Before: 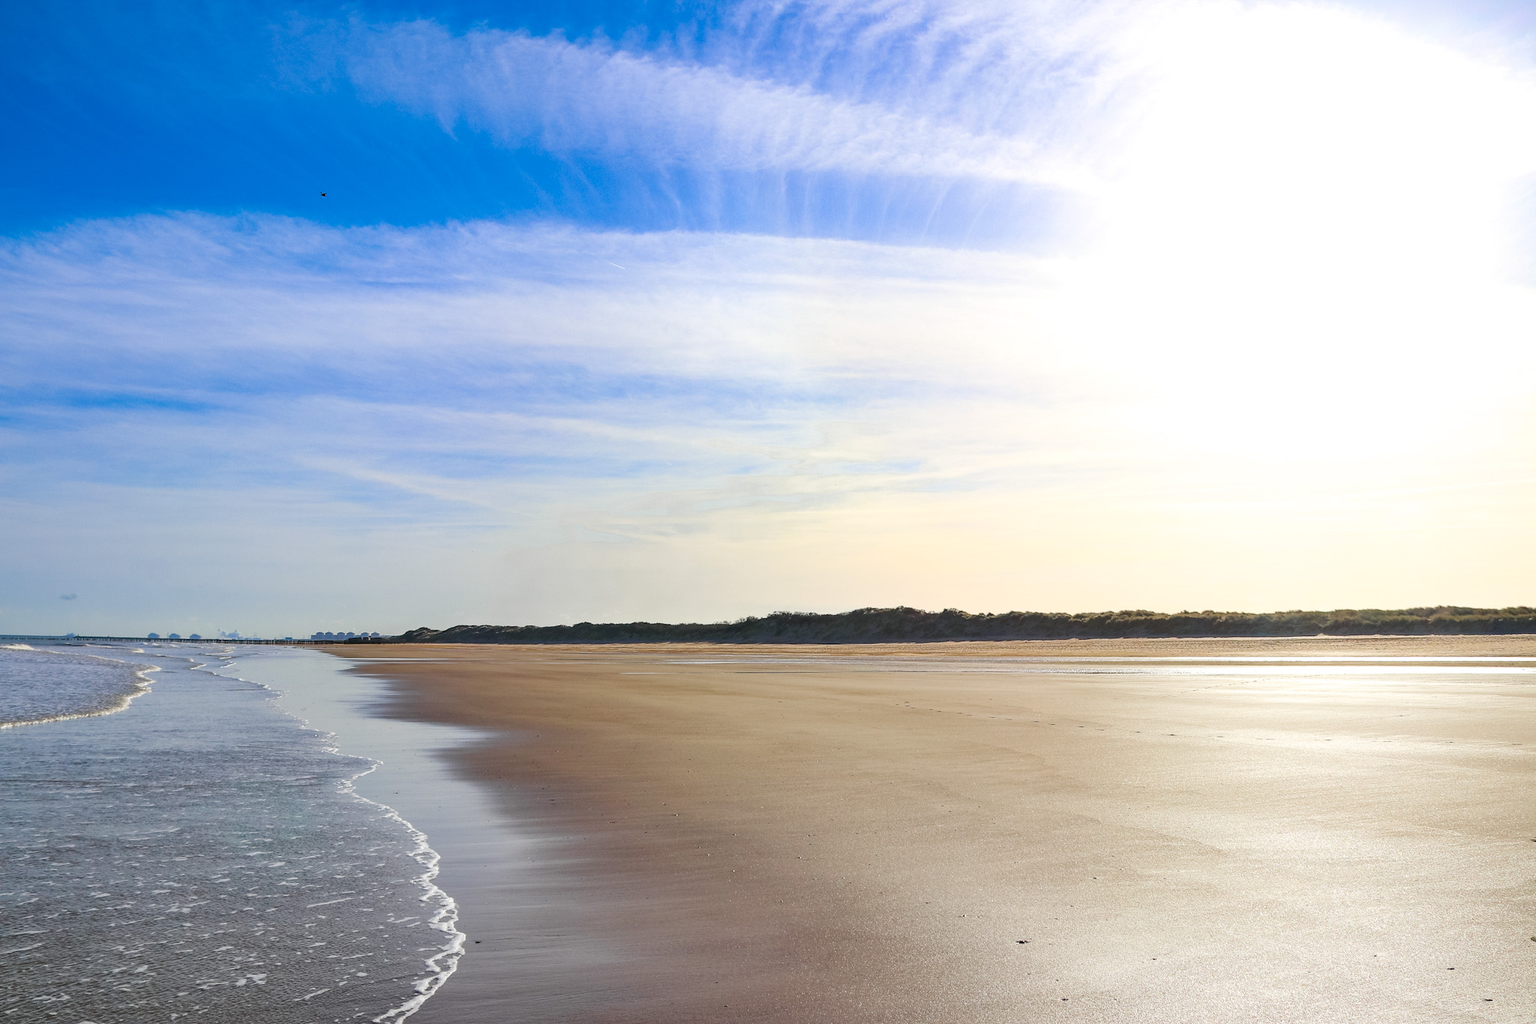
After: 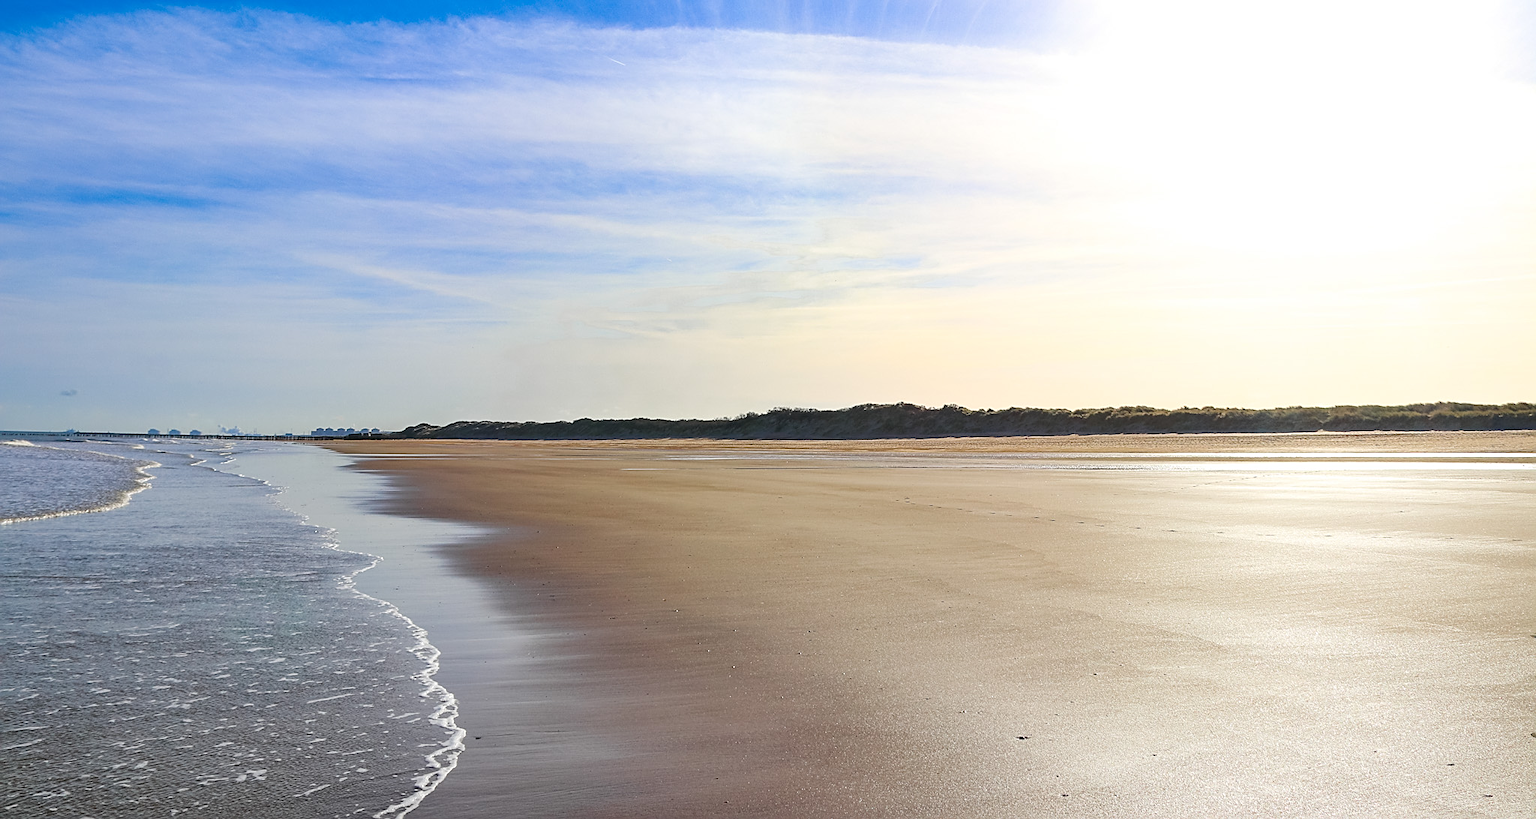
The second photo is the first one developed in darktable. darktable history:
sharpen: on, module defaults
crop and rotate: top 19.998%
